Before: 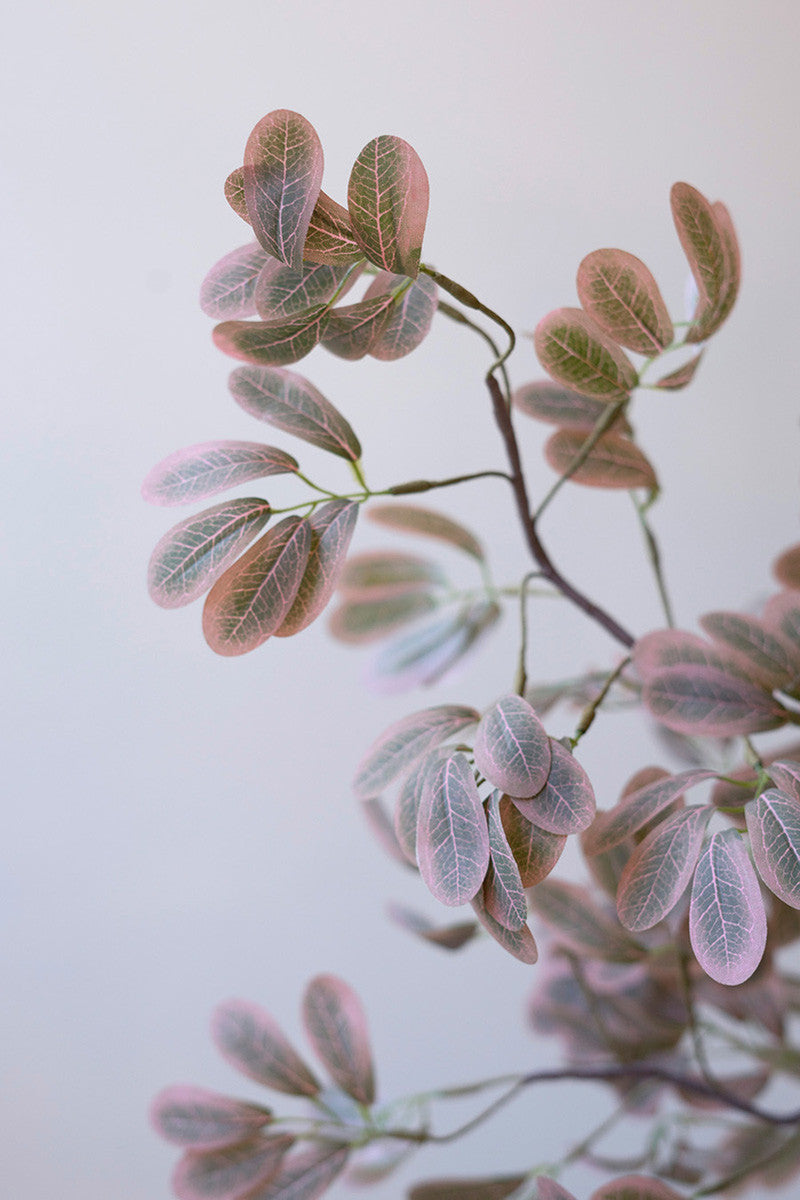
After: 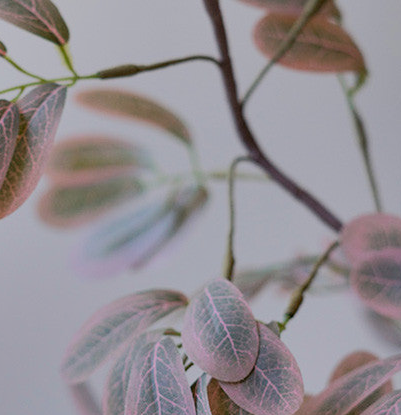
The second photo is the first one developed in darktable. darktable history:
shadows and highlights: radius 108.52, shadows 40.68, highlights -72.88, low approximation 0.01, soften with gaussian
crop: left 36.607%, top 34.735%, right 13.146%, bottom 30.611%
filmic rgb: black relative exposure -7.15 EV, white relative exposure 5.36 EV, hardness 3.02, color science v6 (2022)
